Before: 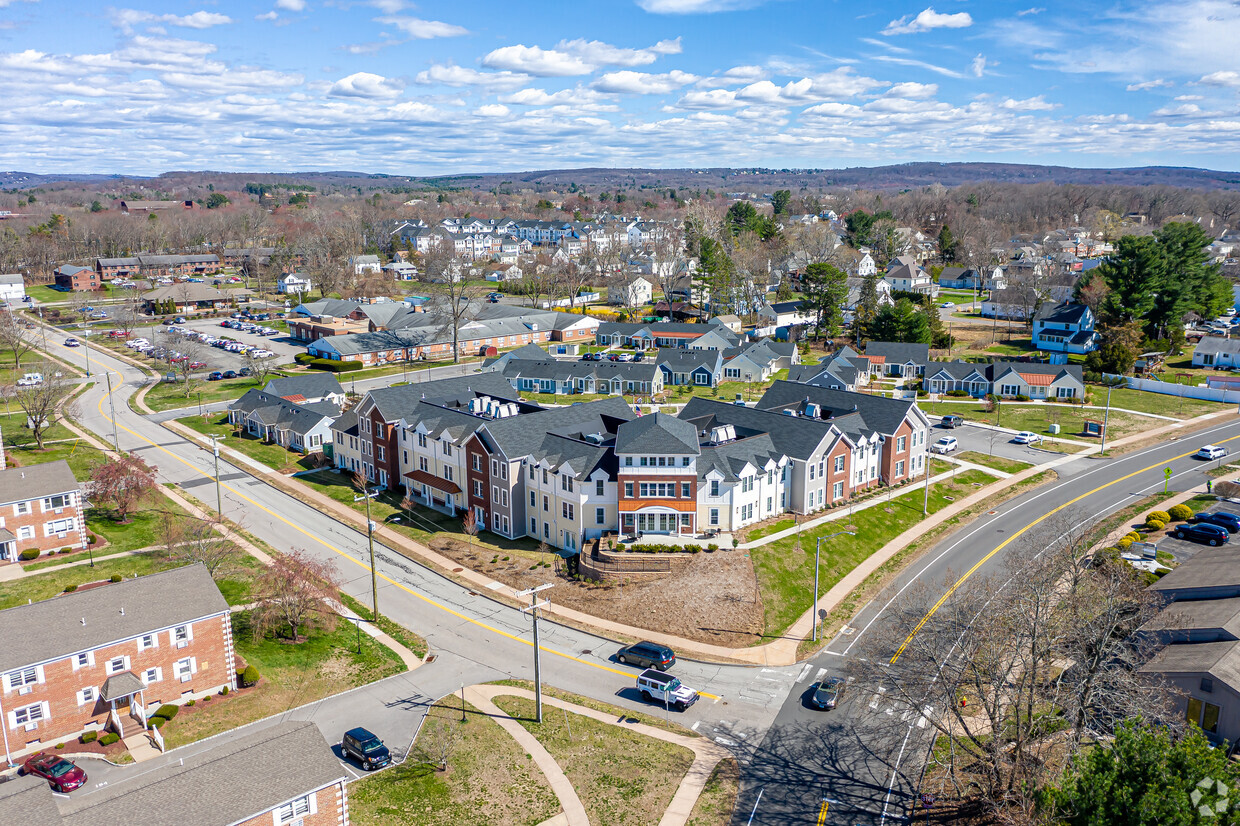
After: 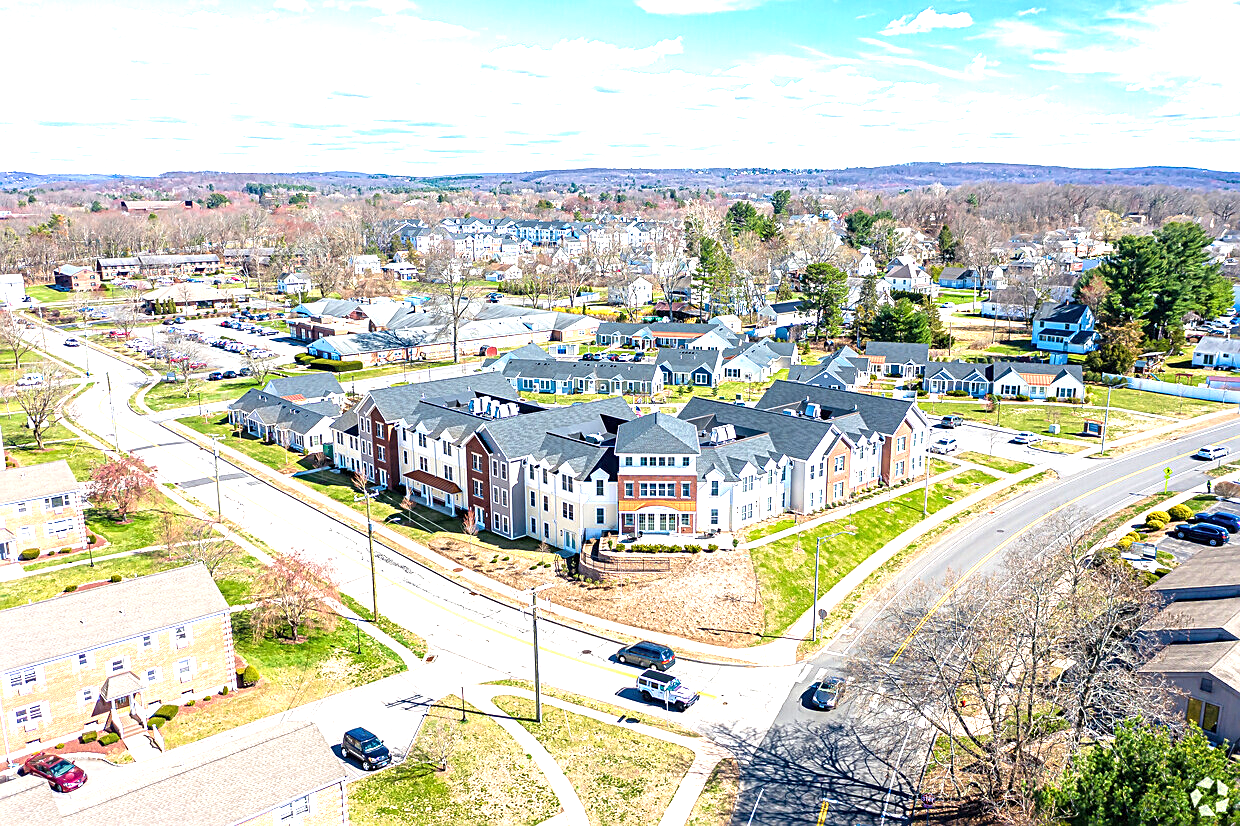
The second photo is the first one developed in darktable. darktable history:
velvia: strength 14.85%
exposure: black level correction 0, exposure 1.392 EV, compensate exposure bias true, compensate highlight preservation false
sharpen: on, module defaults
